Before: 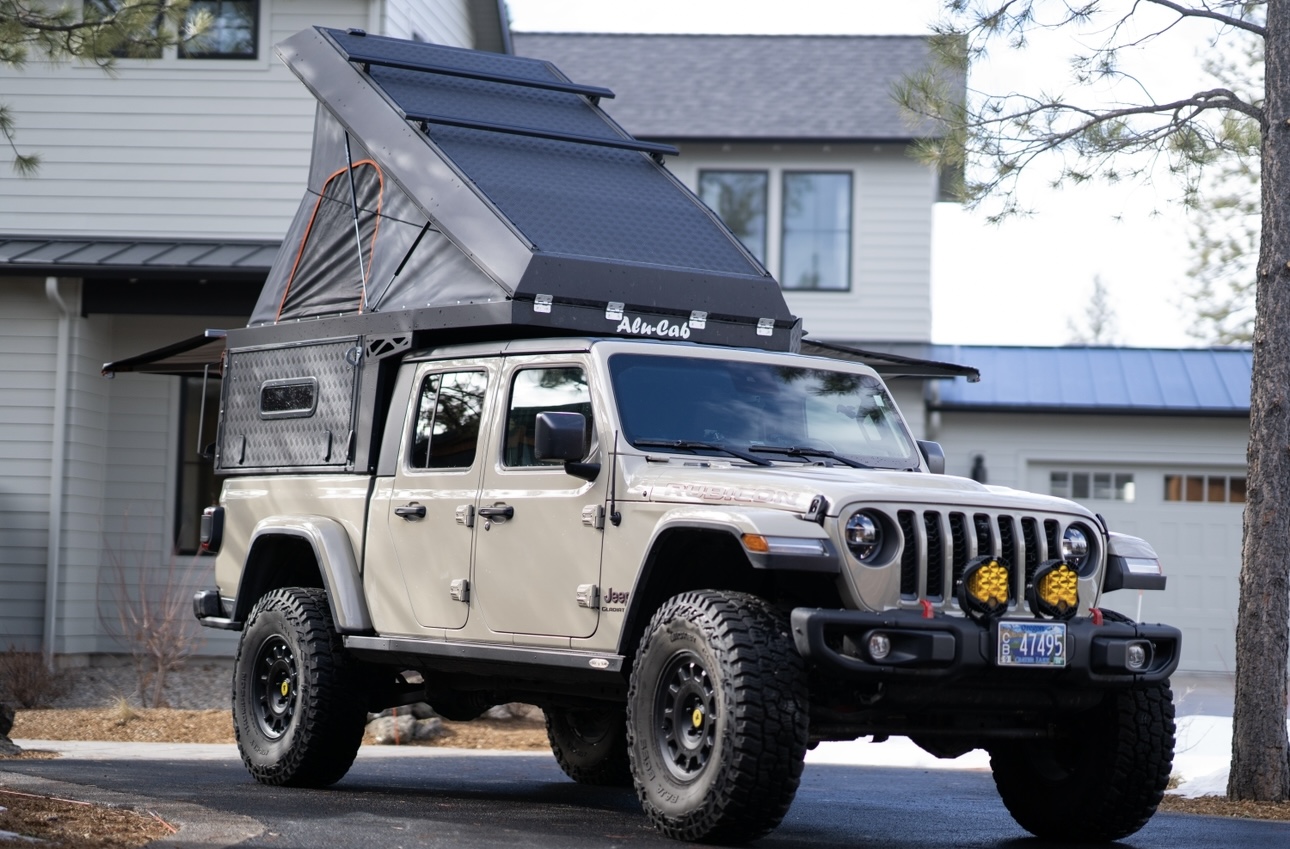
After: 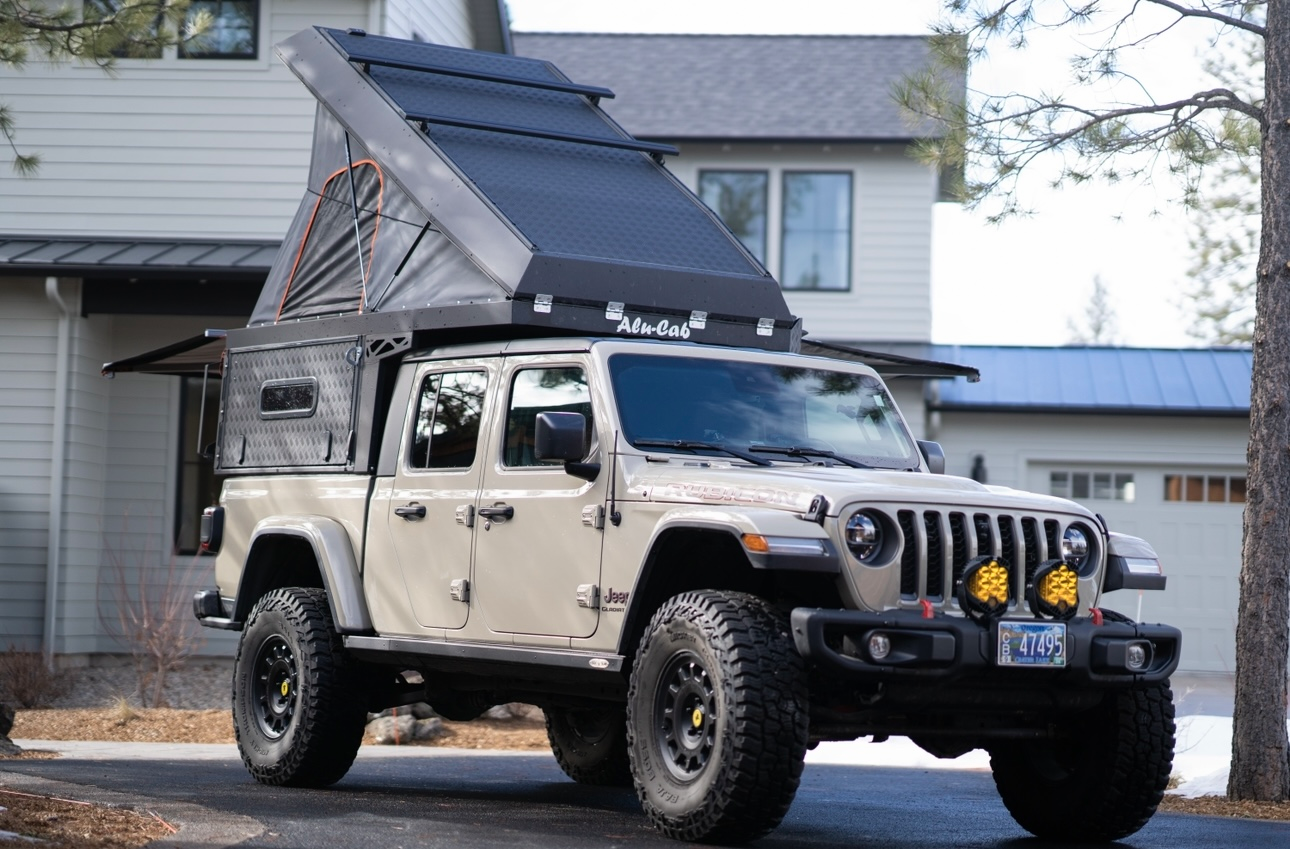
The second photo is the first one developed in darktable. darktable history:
exposure: compensate highlight preservation false
color zones: curves: ch0 [(0, 0.558) (0.143, 0.559) (0.286, 0.529) (0.429, 0.505) (0.571, 0.5) (0.714, 0.5) (0.857, 0.5) (1, 0.558)]; ch1 [(0, 0.469) (0.01, 0.469) (0.12, 0.446) (0.248, 0.469) (0.5, 0.5) (0.748, 0.5) (0.99, 0.469) (1, 0.469)]
contrast equalizer: y [[0.439, 0.44, 0.442, 0.457, 0.493, 0.498], [0.5 ×6], [0.5 ×6], [0 ×6], [0 ×6]], mix 0.152
